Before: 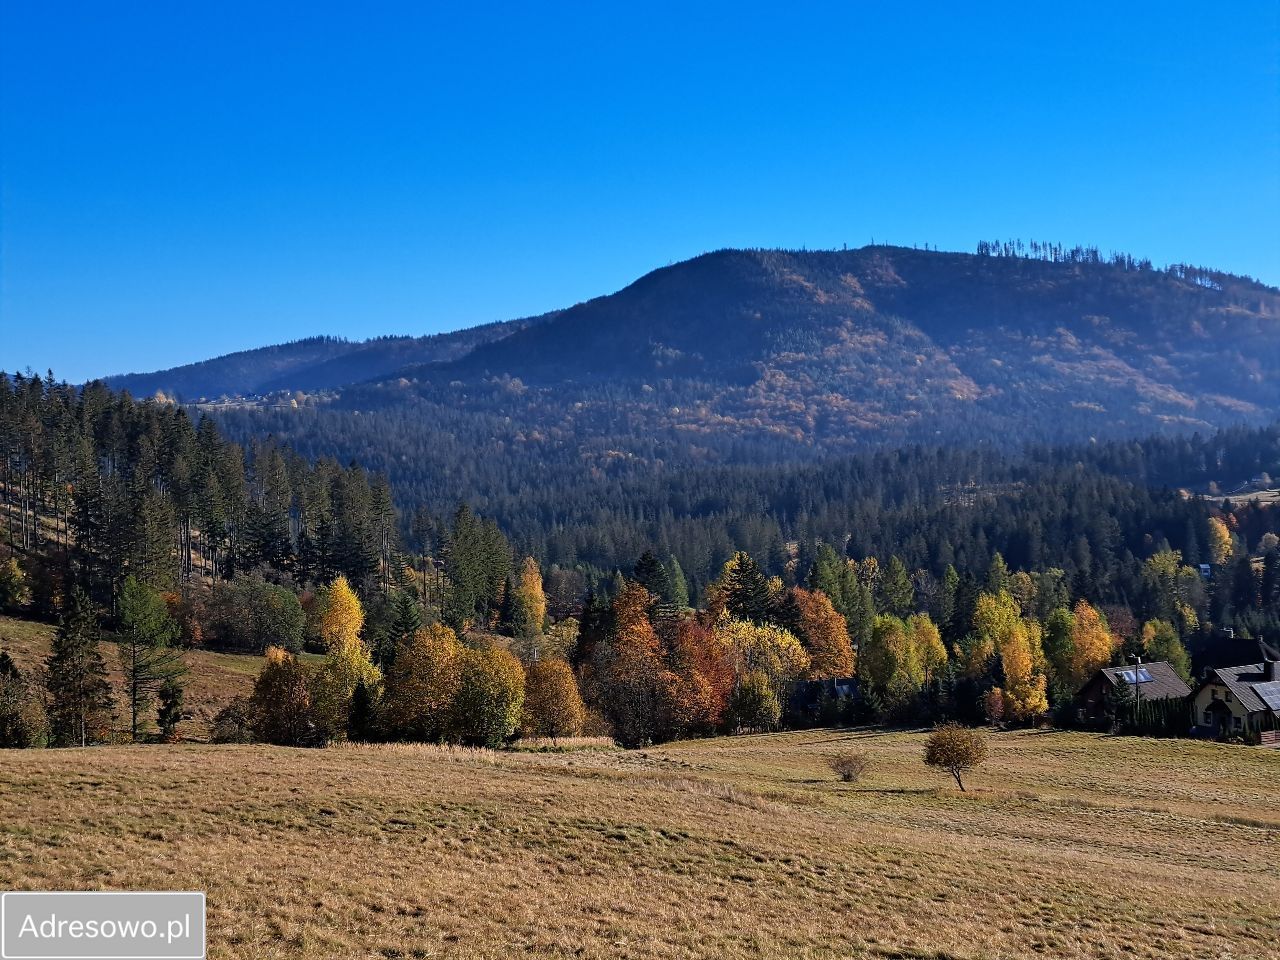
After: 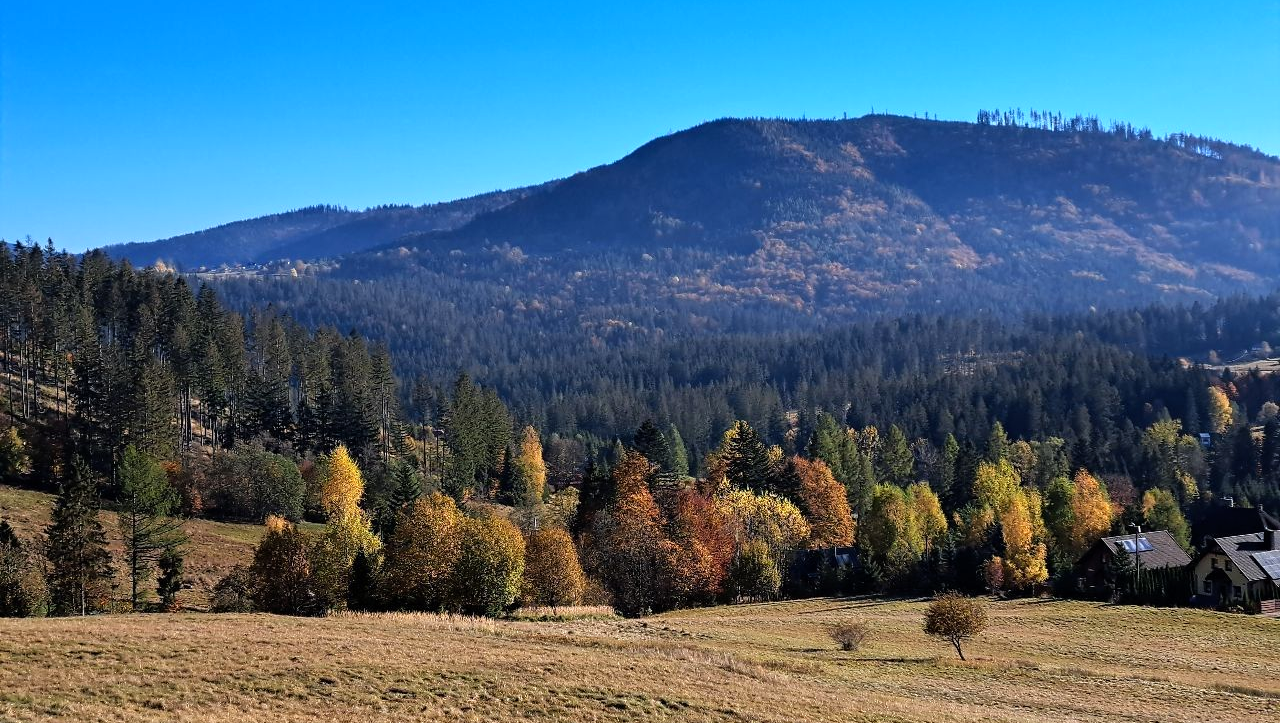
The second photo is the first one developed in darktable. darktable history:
tone equalizer: -8 EV -0.445 EV, -7 EV -0.398 EV, -6 EV -0.338 EV, -5 EV -0.243 EV, -3 EV 0.243 EV, -2 EV 0.313 EV, -1 EV 0.373 EV, +0 EV 0.419 EV
crop: top 13.664%, bottom 10.958%
